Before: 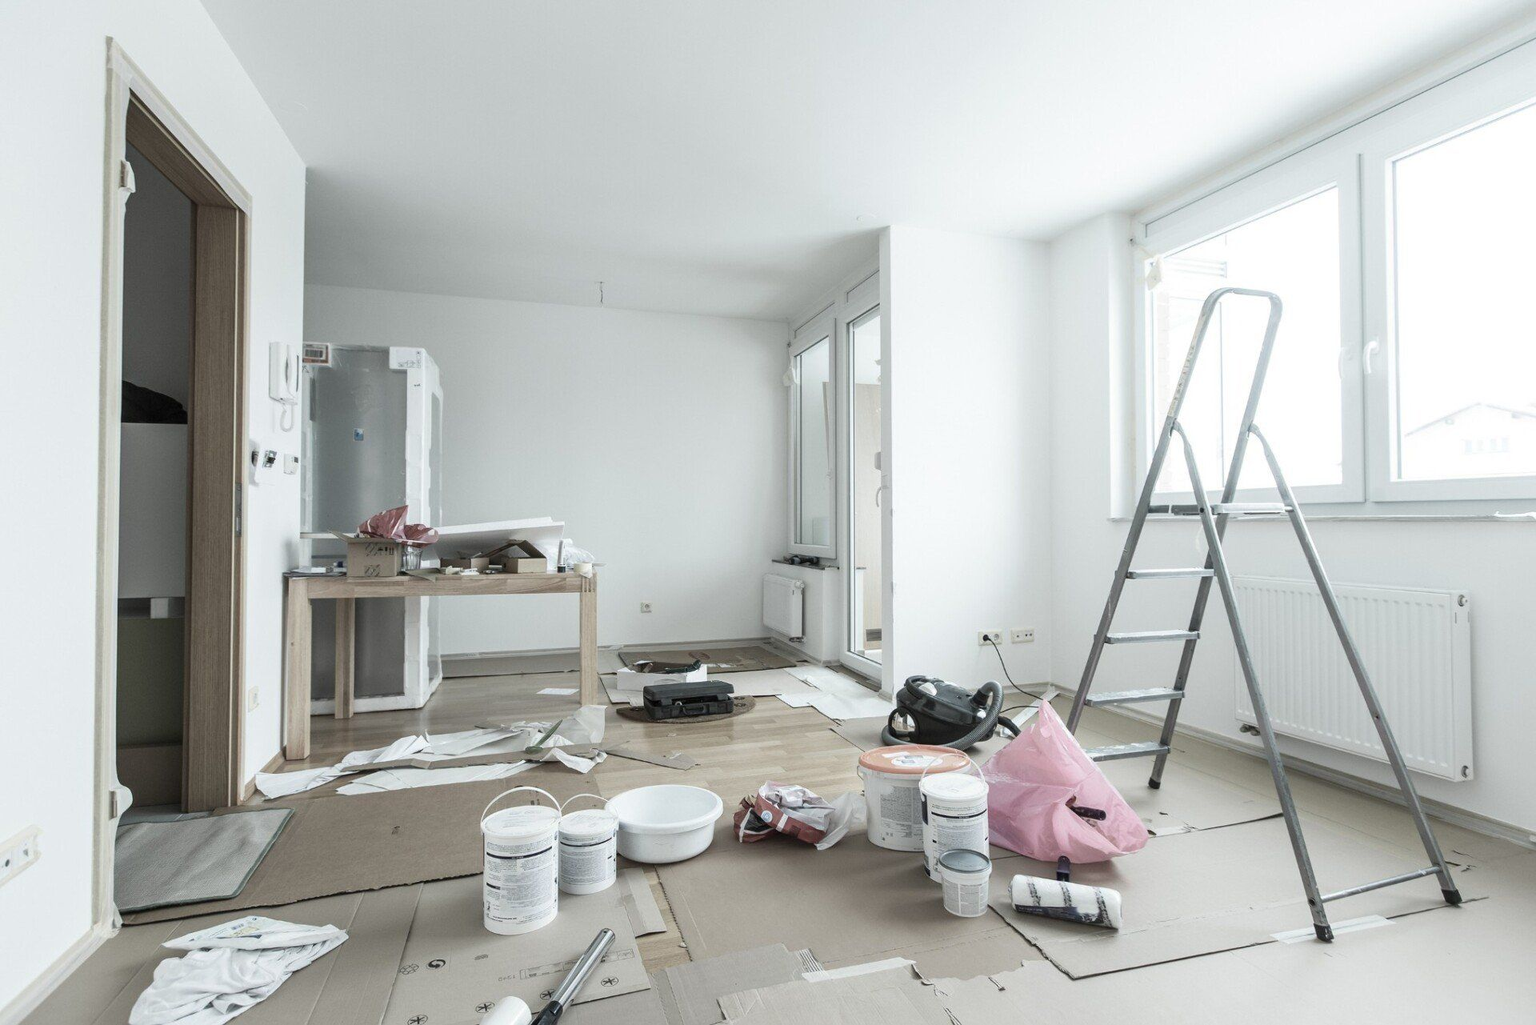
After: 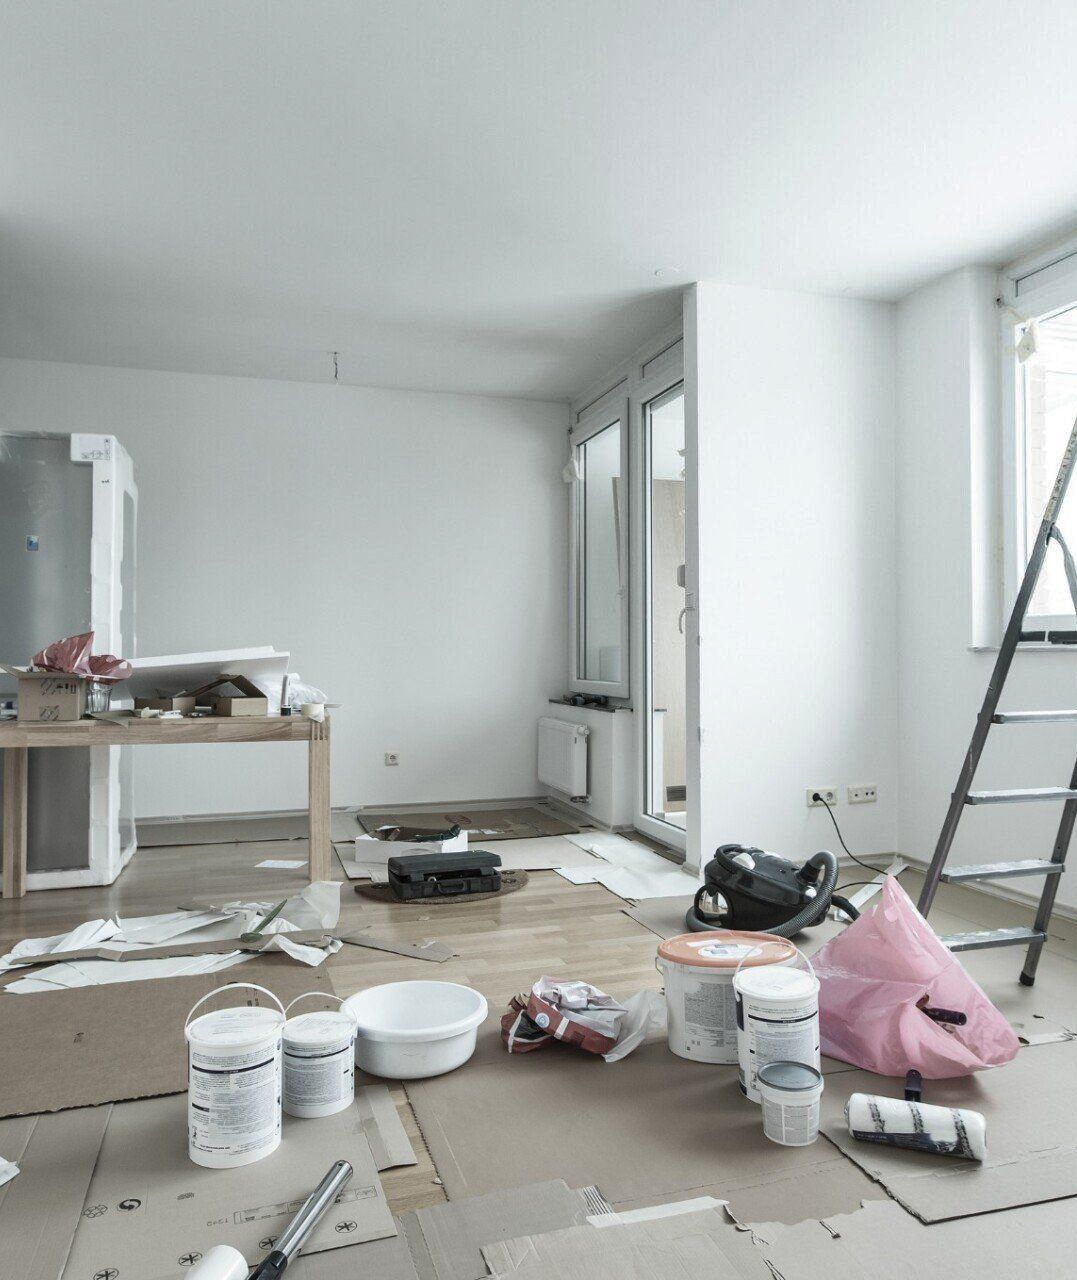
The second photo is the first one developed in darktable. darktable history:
crop: left 21.674%, right 22.086%
shadows and highlights: soften with gaussian
